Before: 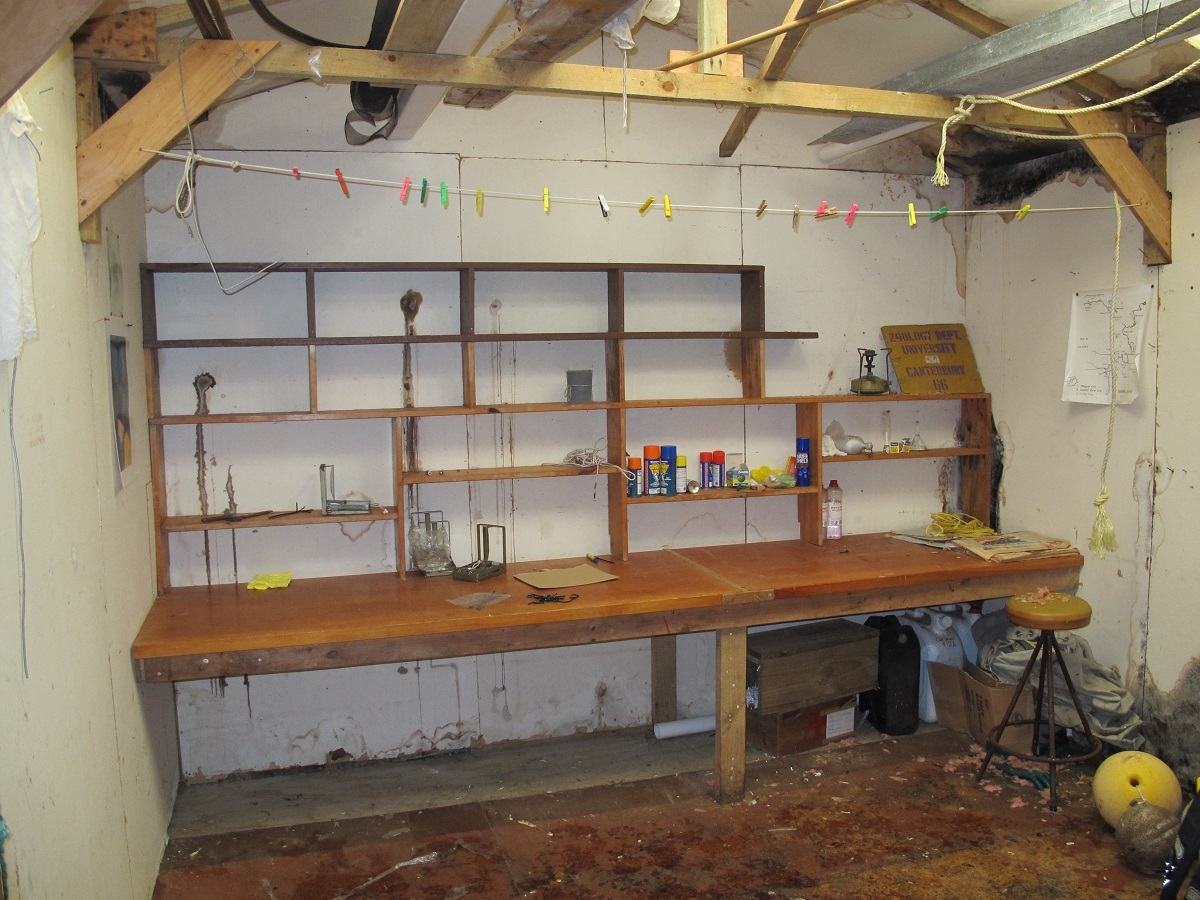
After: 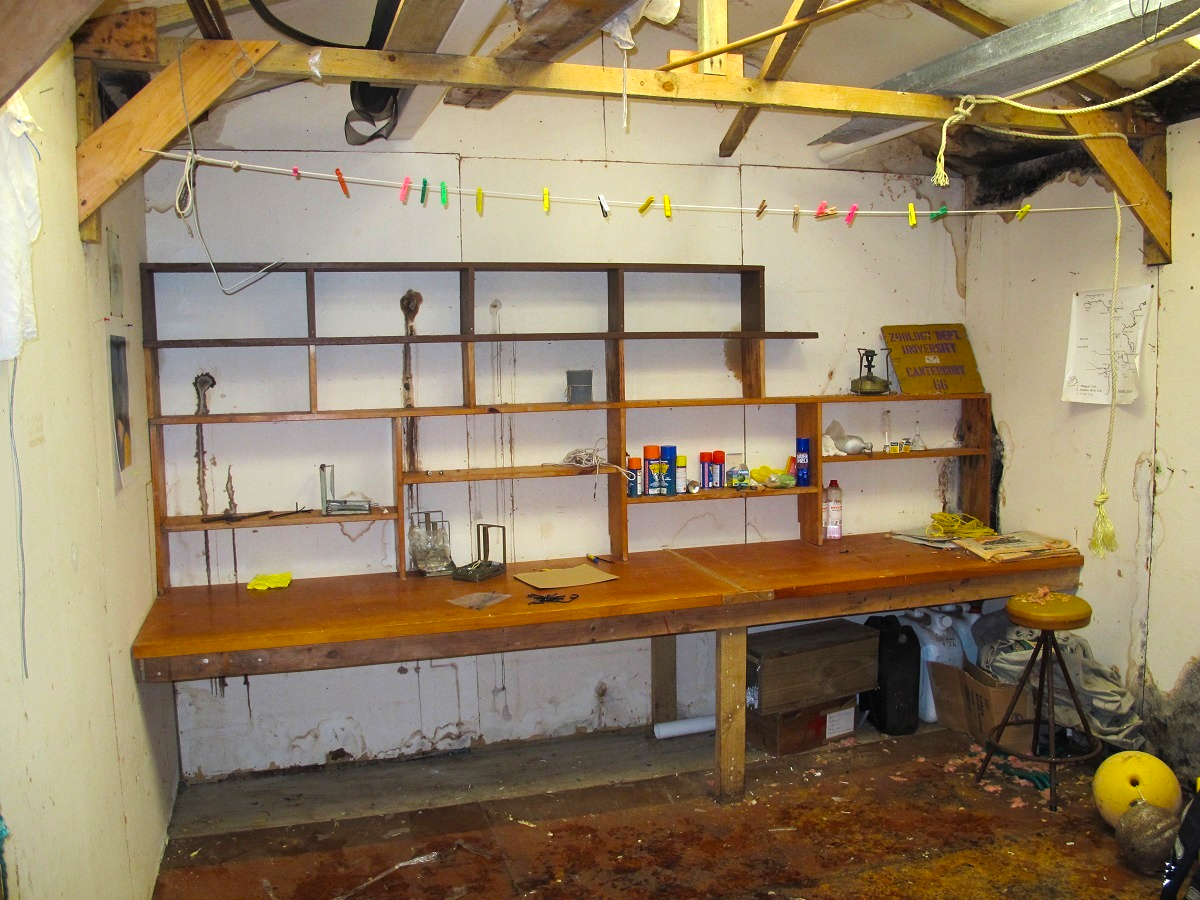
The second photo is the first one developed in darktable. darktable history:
color balance rgb: perceptual saturation grading › global saturation 25%, global vibrance 20%
tone equalizer: -8 EV -0.417 EV, -7 EV -0.389 EV, -6 EV -0.333 EV, -5 EV -0.222 EV, -3 EV 0.222 EV, -2 EV 0.333 EV, -1 EV 0.389 EV, +0 EV 0.417 EV, edges refinement/feathering 500, mask exposure compensation -1.57 EV, preserve details no
